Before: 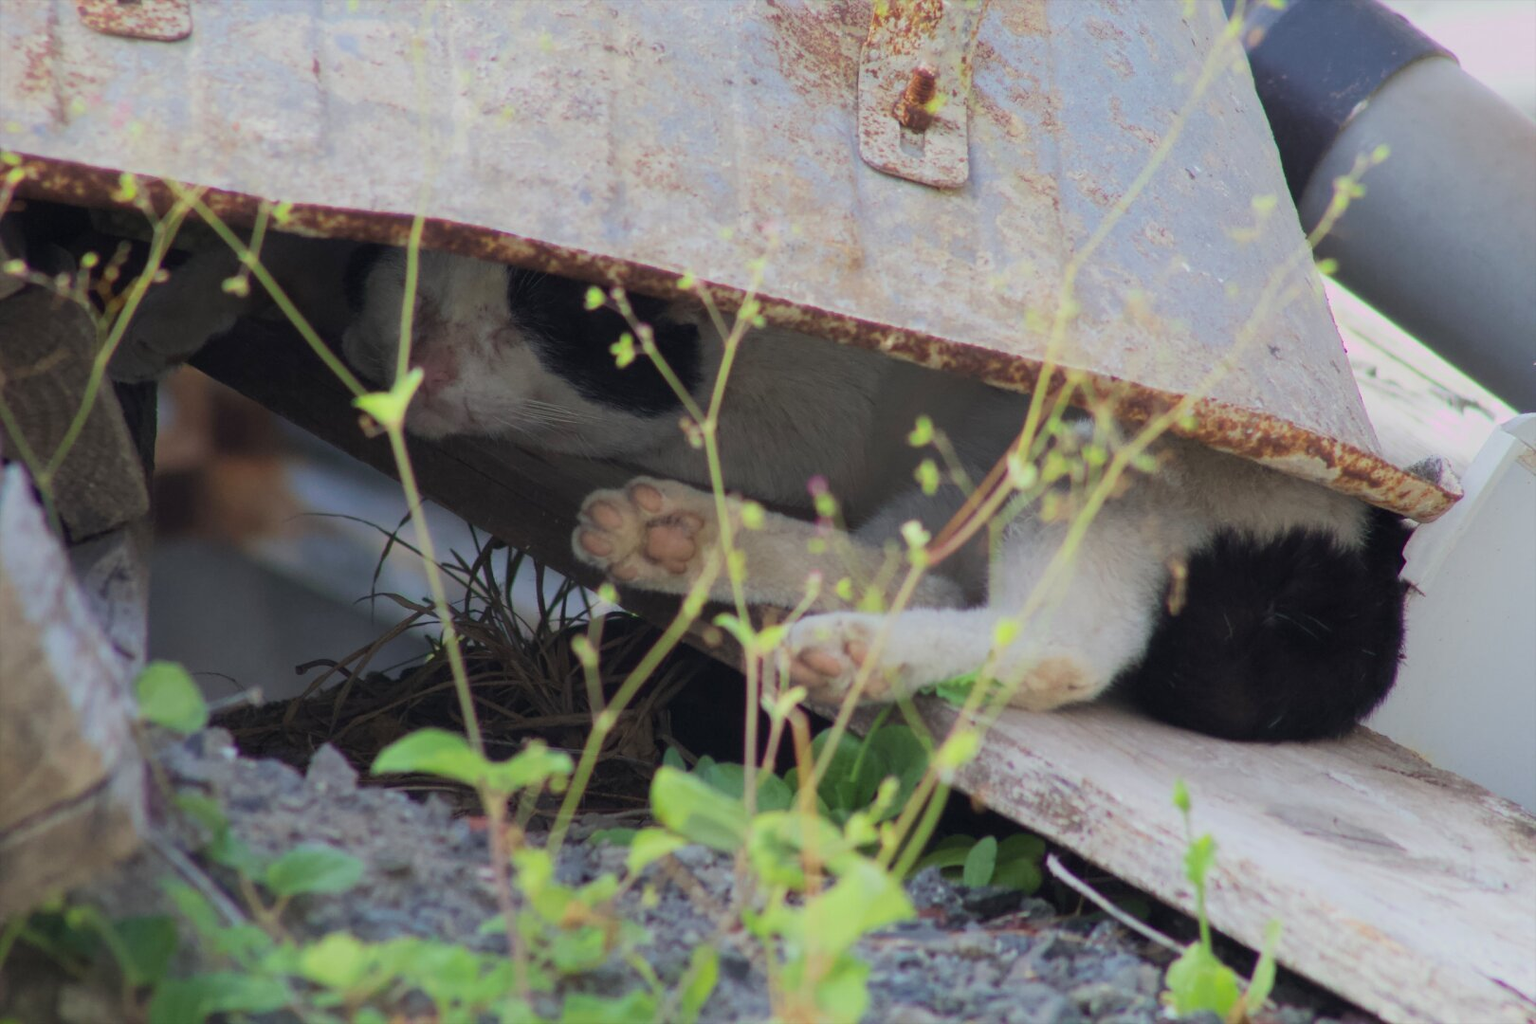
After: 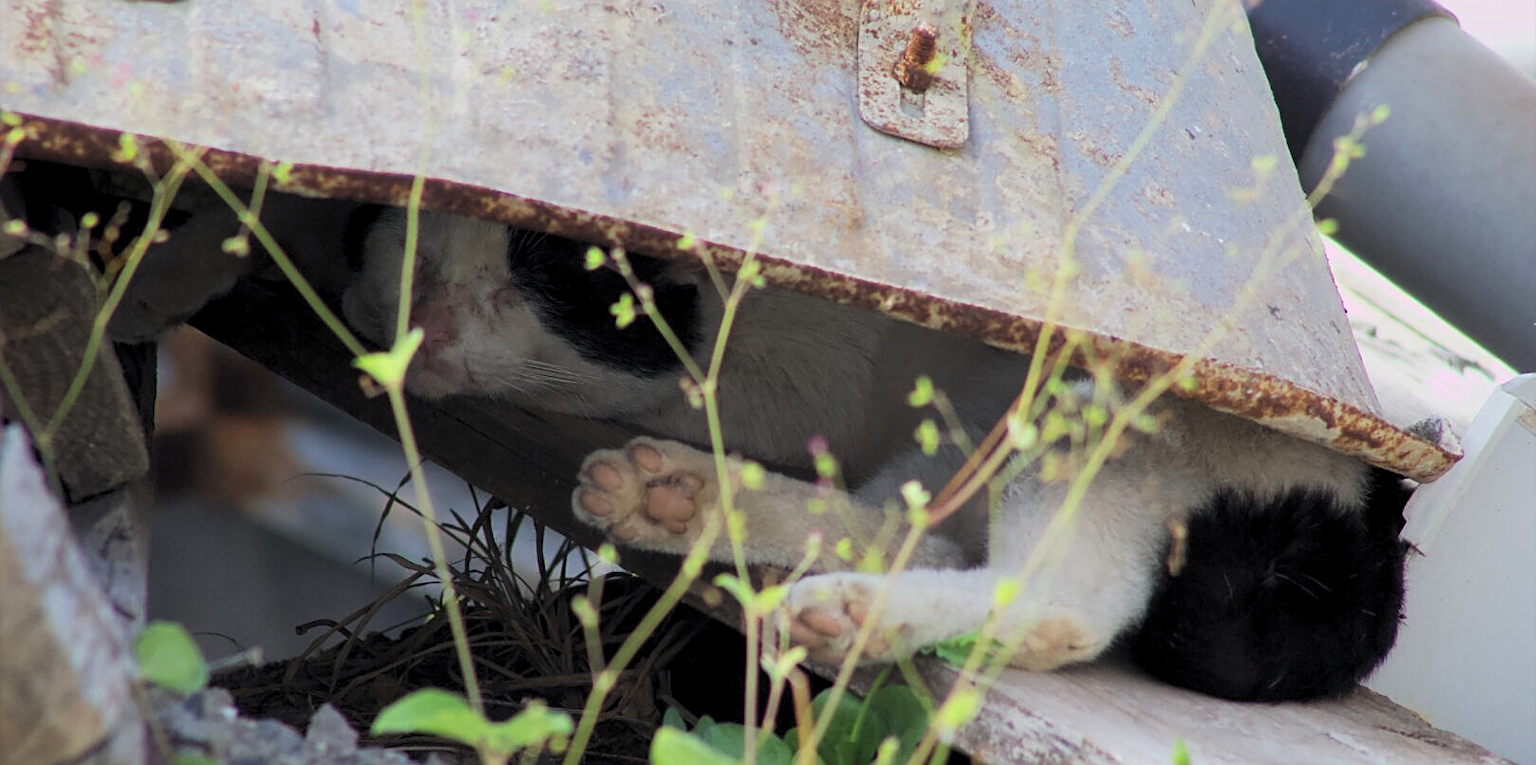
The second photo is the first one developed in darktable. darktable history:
sharpen: on, module defaults
crop: top 3.904%, bottom 21.348%
levels: levels [0.062, 0.494, 0.925]
